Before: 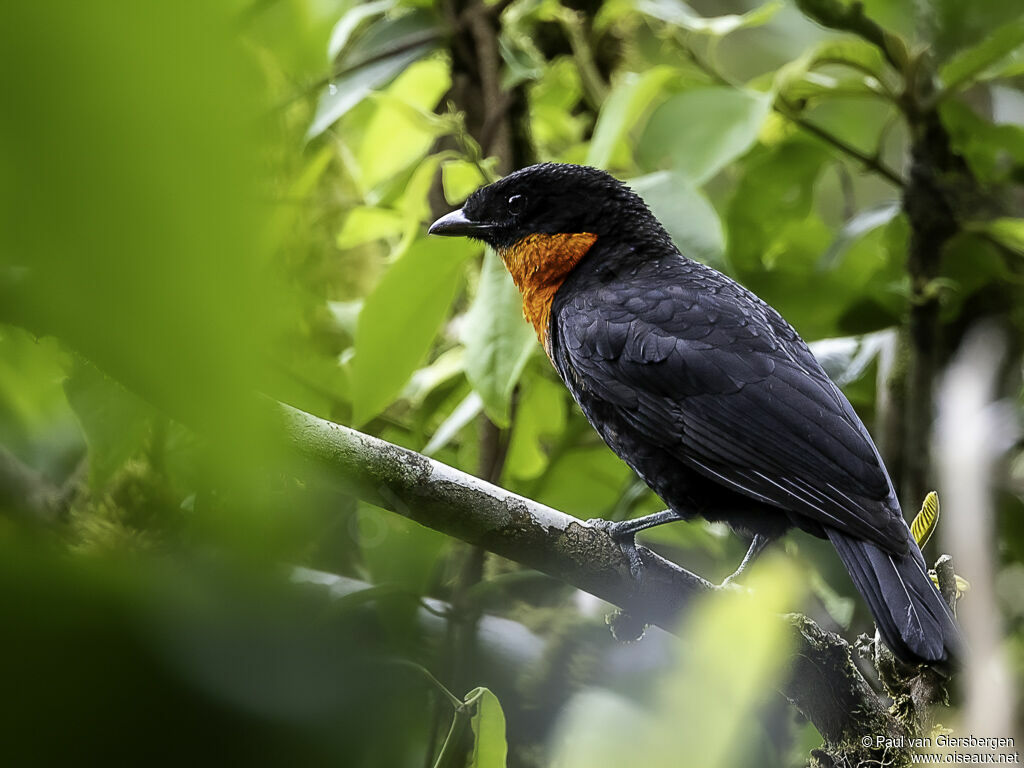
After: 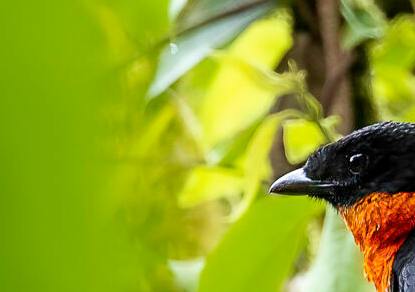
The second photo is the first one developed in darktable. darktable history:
crop: left 15.567%, top 5.442%, right 43.855%, bottom 56.464%
